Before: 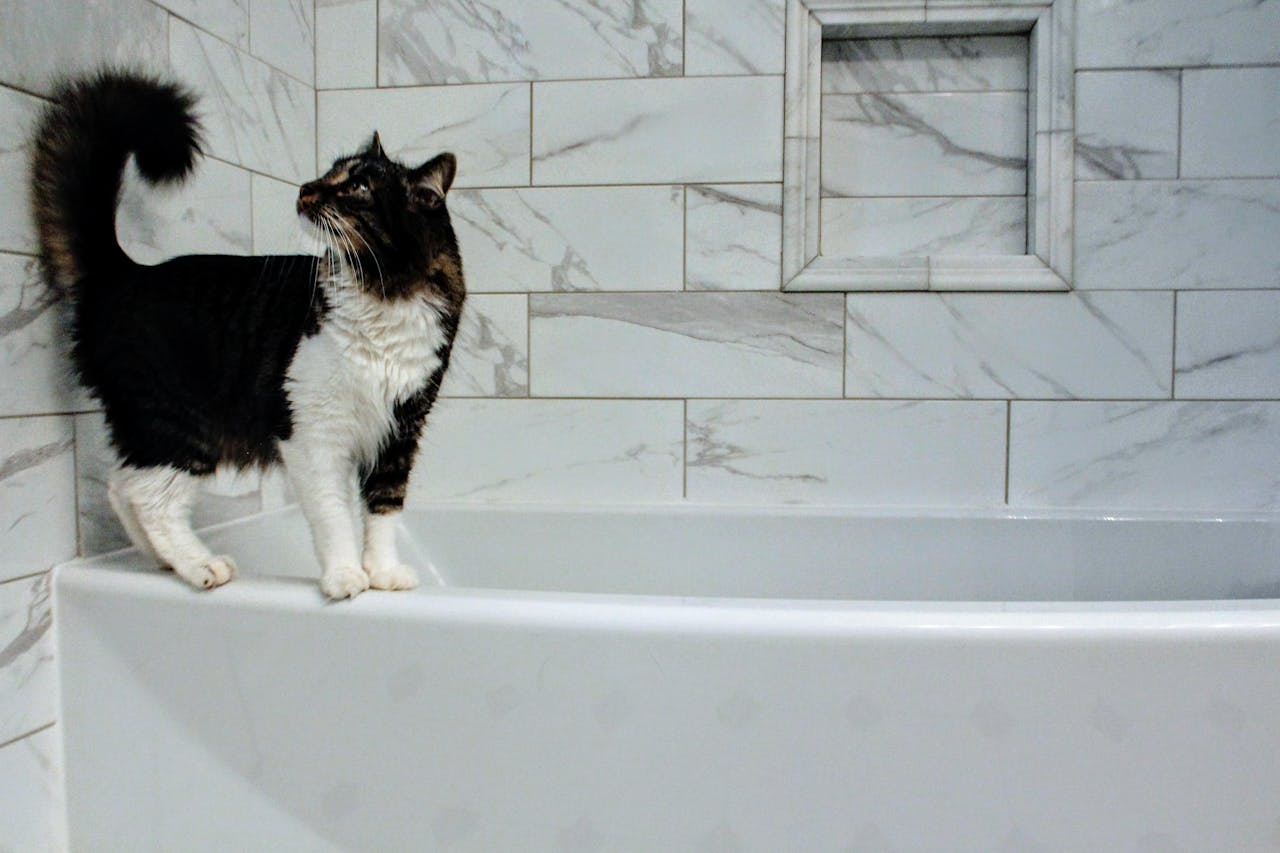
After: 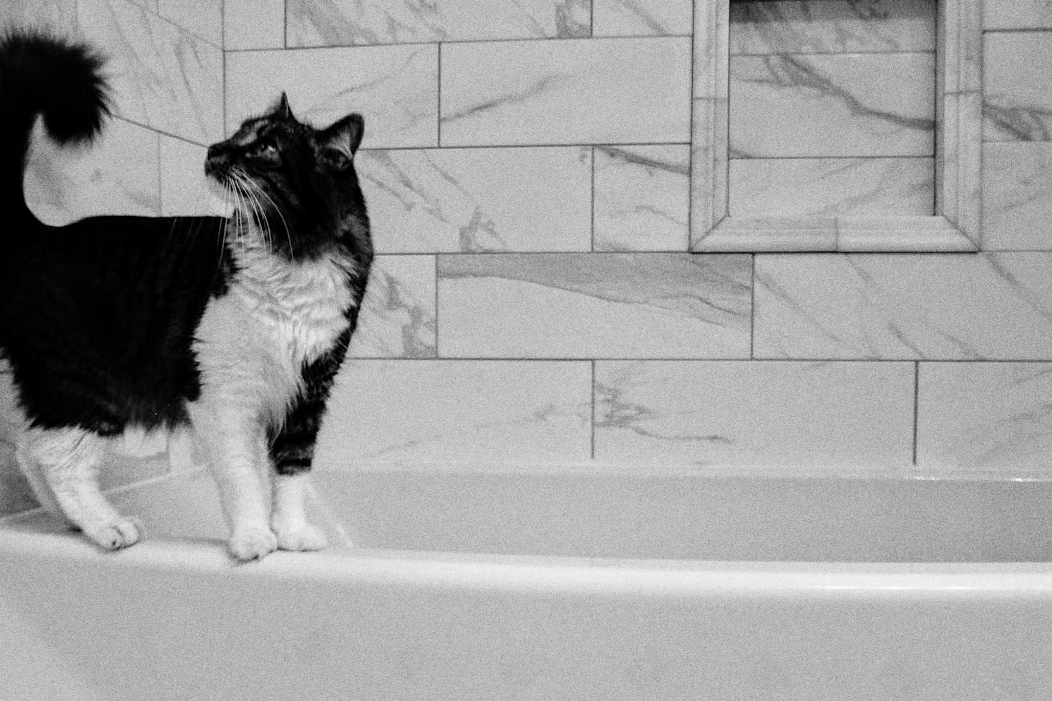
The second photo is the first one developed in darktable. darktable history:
crop and rotate: left 7.196%, top 4.574%, right 10.605%, bottom 13.178%
contrast brightness saturation: saturation -1
white balance: red 0.924, blue 1.095
grain: coarseness 0.09 ISO, strength 40%
